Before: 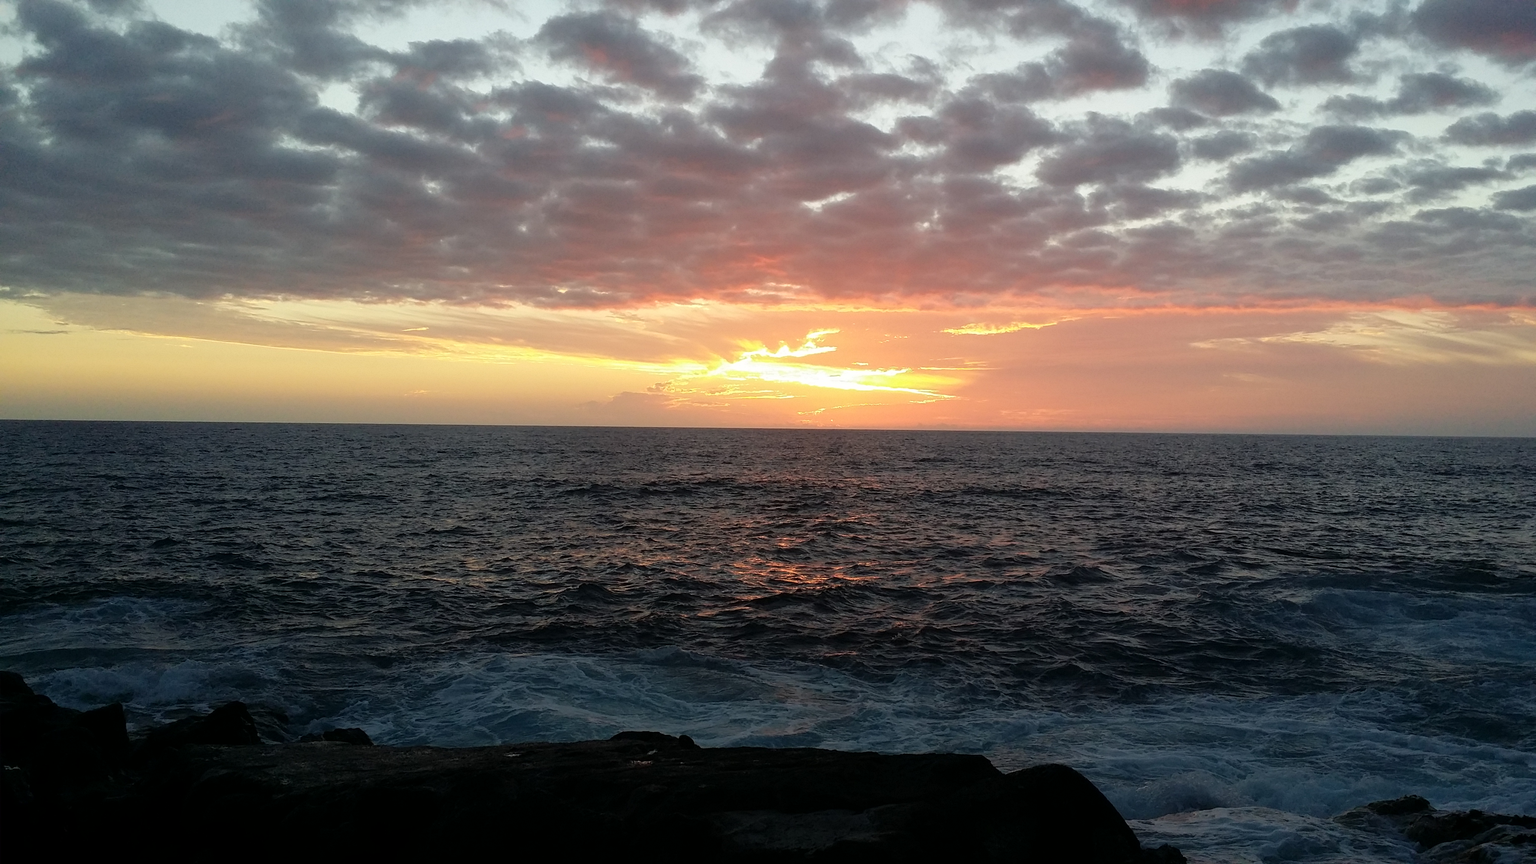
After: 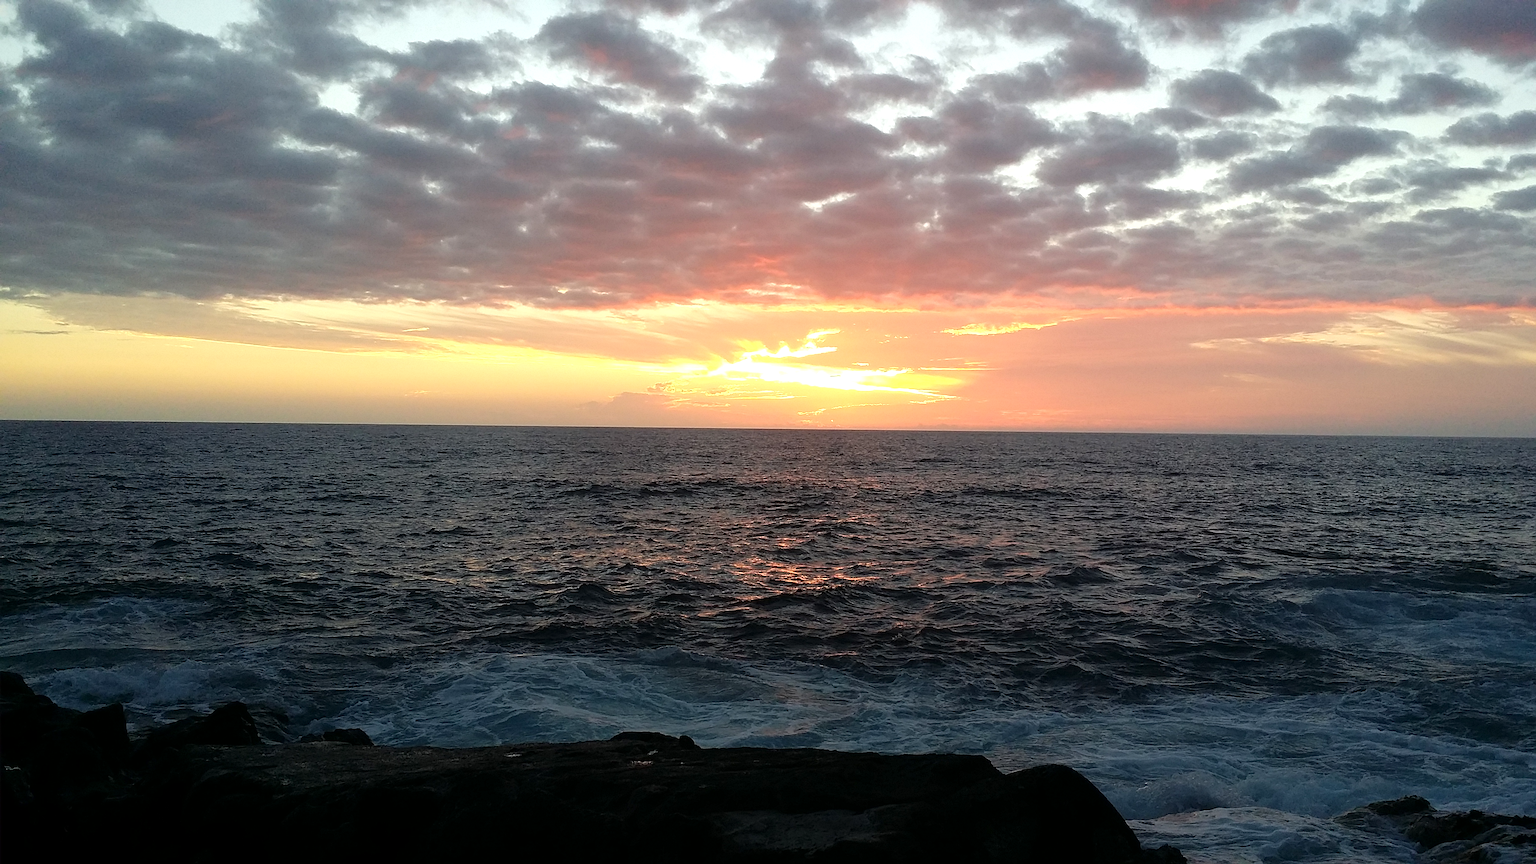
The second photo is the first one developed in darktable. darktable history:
sharpen: on, module defaults
exposure: exposure 0.401 EV, compensate highlight preservation false
